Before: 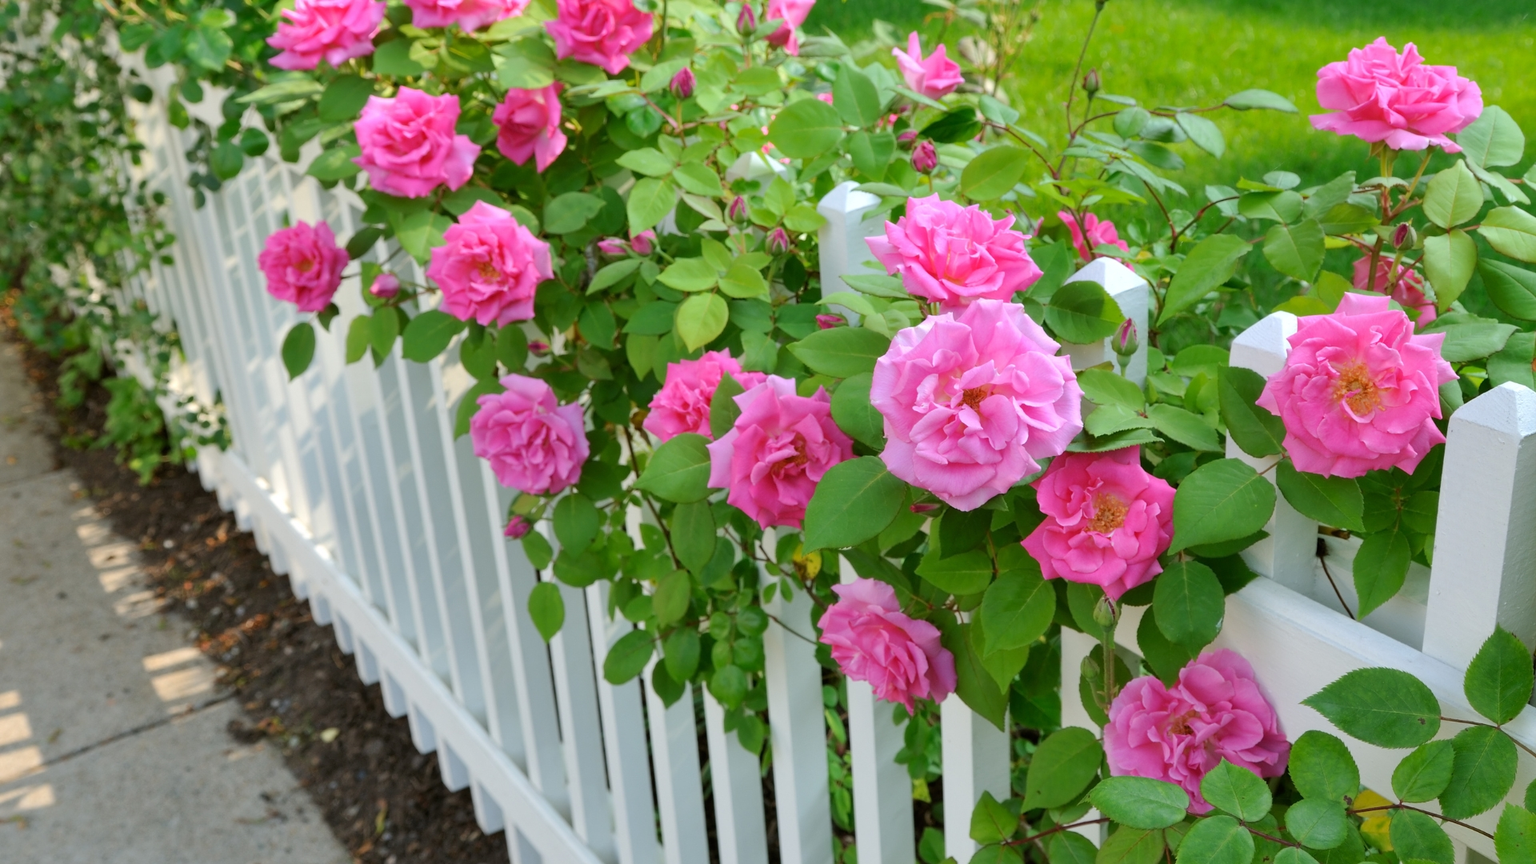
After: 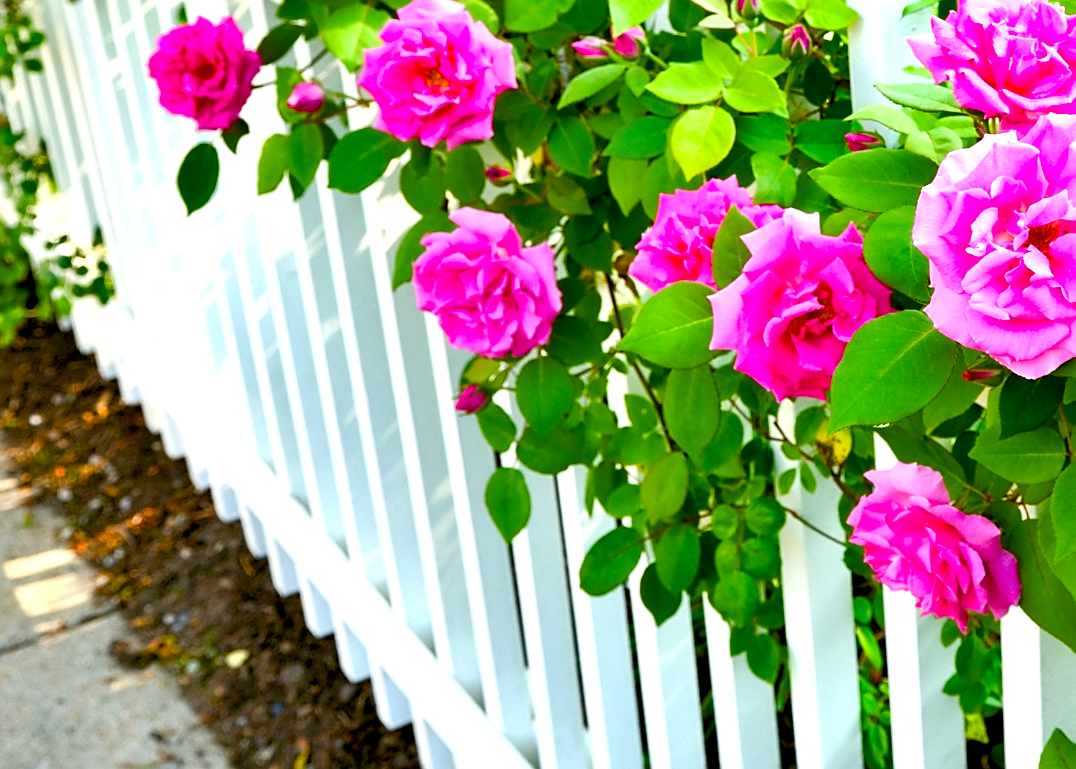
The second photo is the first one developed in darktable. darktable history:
exposure: black level correction 0.009, exposure 0.119 EV, compensate highlight preservation false
shadows and highlights: shadows 11.99, white point adjustment 1.14, soften with gaussian
crop: left 9.118%, top 24.115%, right 34.838%, bottom 4.676%
sharpen: on, module defaults
levels: levels [0, 0.43, 0.859]
color balance rgb: linear chroma grading › global chroma 14.933%, perceptual saturation grading › global saturation 20%, perceptual saturation grading › highlights -25.519%, perceptual saturation grading › shadows 50.054%, perceptual brilliance grading › global brilliance 10.703%, global vibrance 9.48%
